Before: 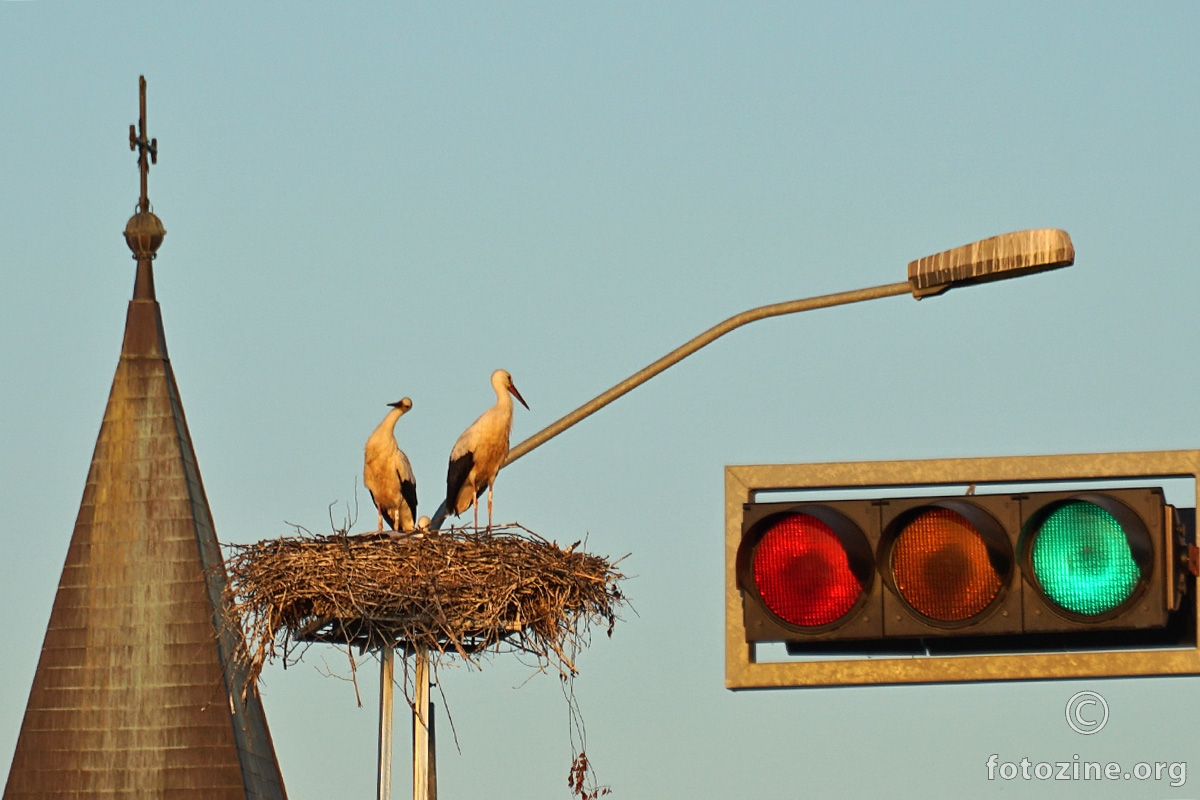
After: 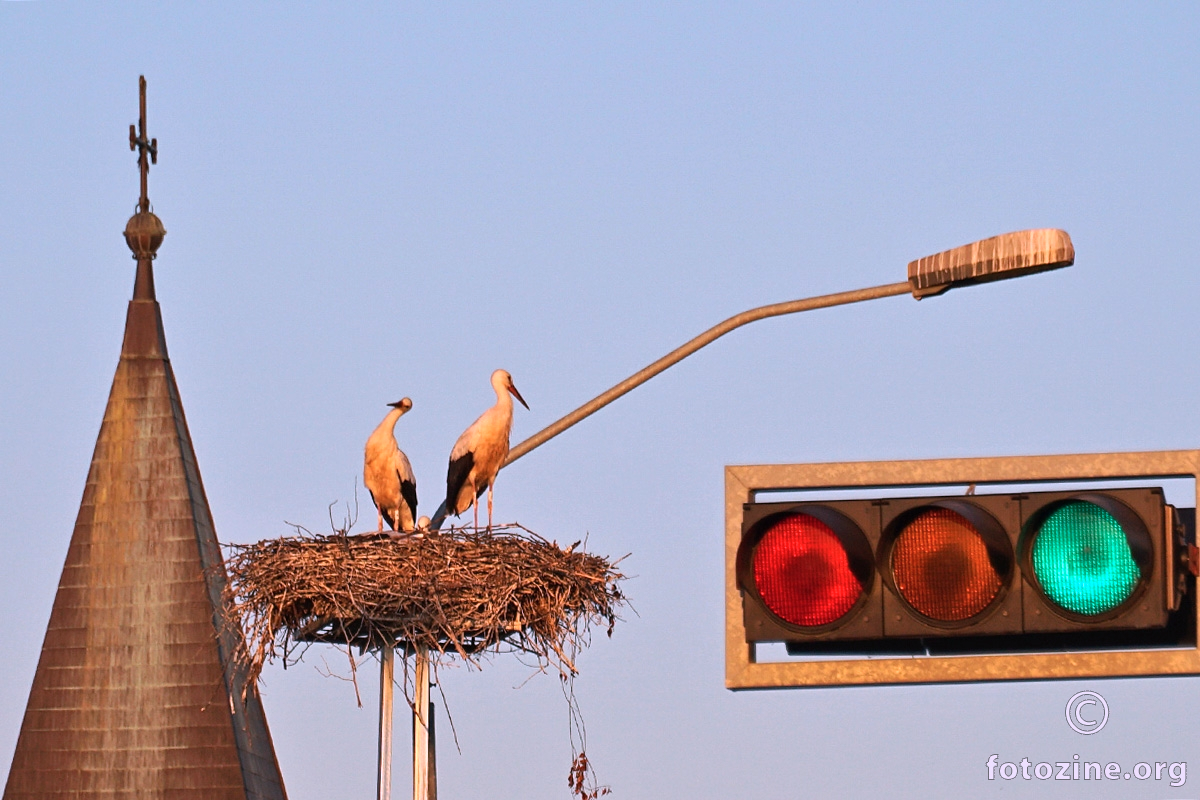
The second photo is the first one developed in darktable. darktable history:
white balance: red 1.188, blue 1.11
color correction: highlights a* -4.18, highlights b* -10.81
